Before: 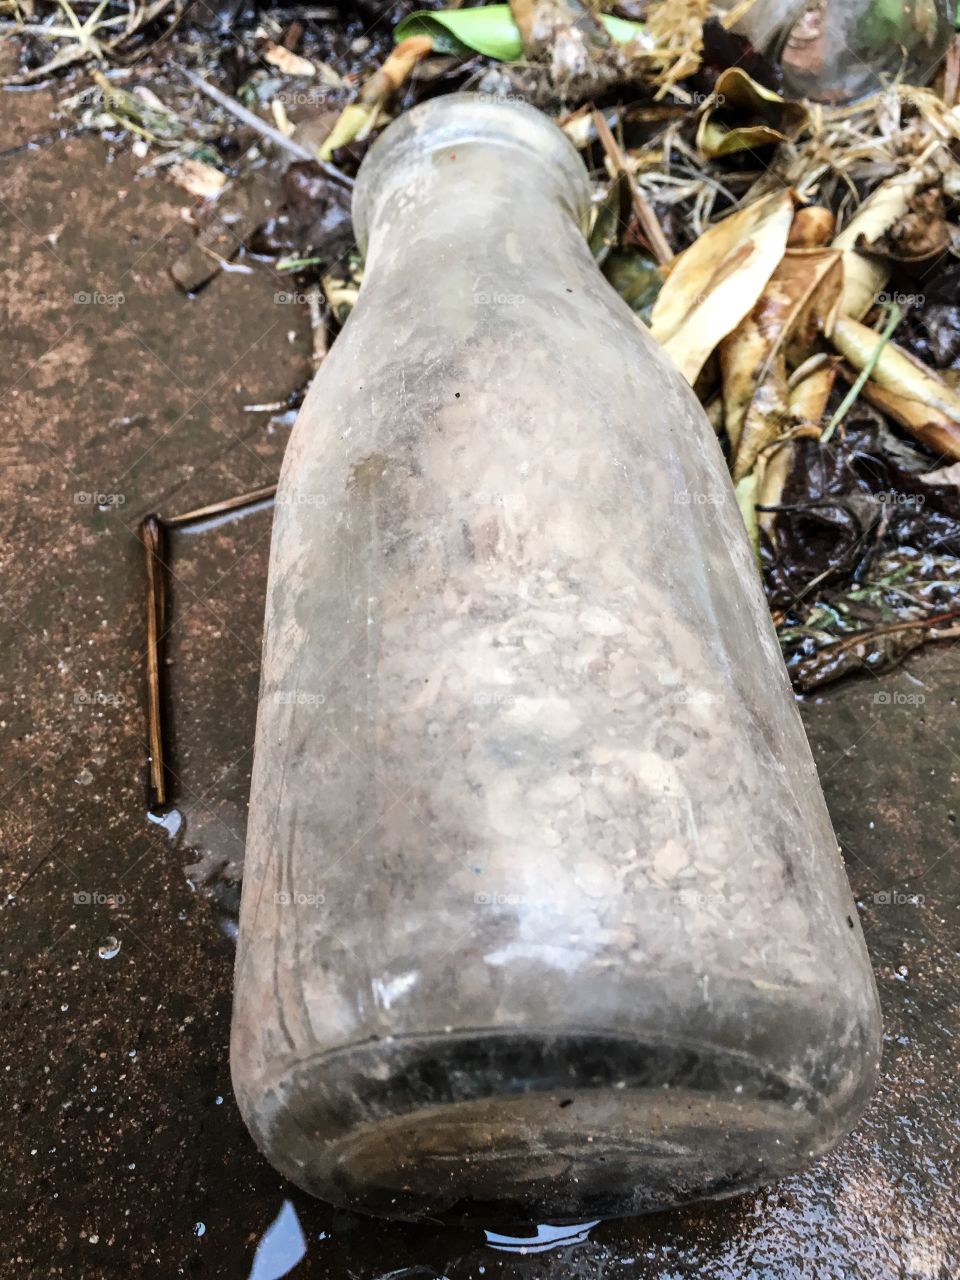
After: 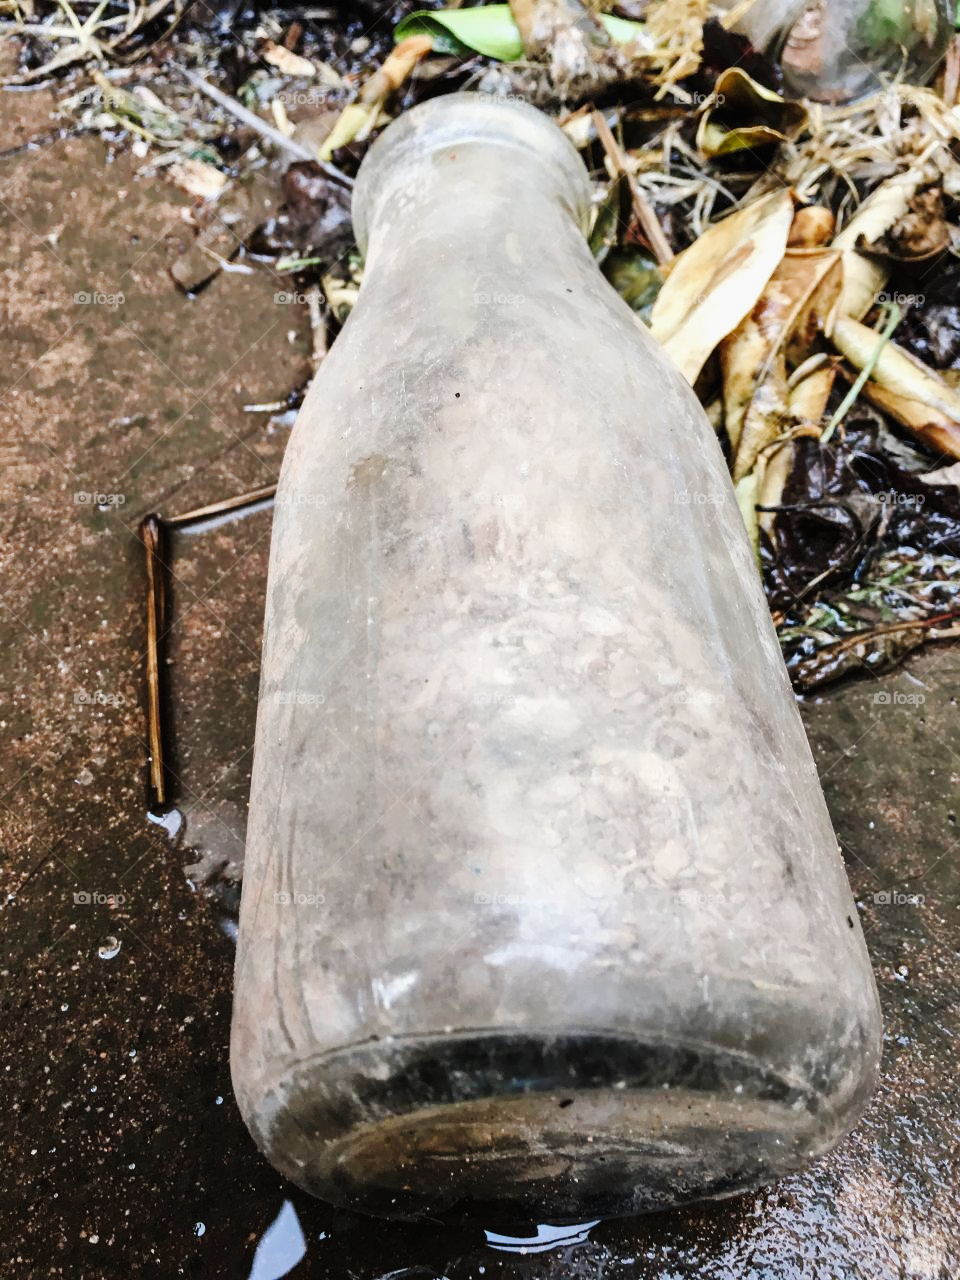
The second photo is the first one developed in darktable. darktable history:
tone curve: curves: ch0 [(0, 0.01) (0.097, 0.07) (0.204, 0.173) (0.447, 0.517) (0.539, 0.624) (0.733, 0.791) (0.879, 0.898) (1, 0.98)]; ch1 [(0, 0) (0.393, 0.415) (0.447, 0.448) (0.485, 0.494) (0.523, 0.509) (0.545, 0.544) (0.574, 0.578) (0.648, 0.674) (1, 1)]; ch2 [(0, 0) (0.369, 0.388) (0.449, 0.431) (0.499, 0.5) (0.521, 0.517) (0.53, 0.54) (0.564, 0.569) (0.674, 0.735) (1, 1)], preserve colors none
